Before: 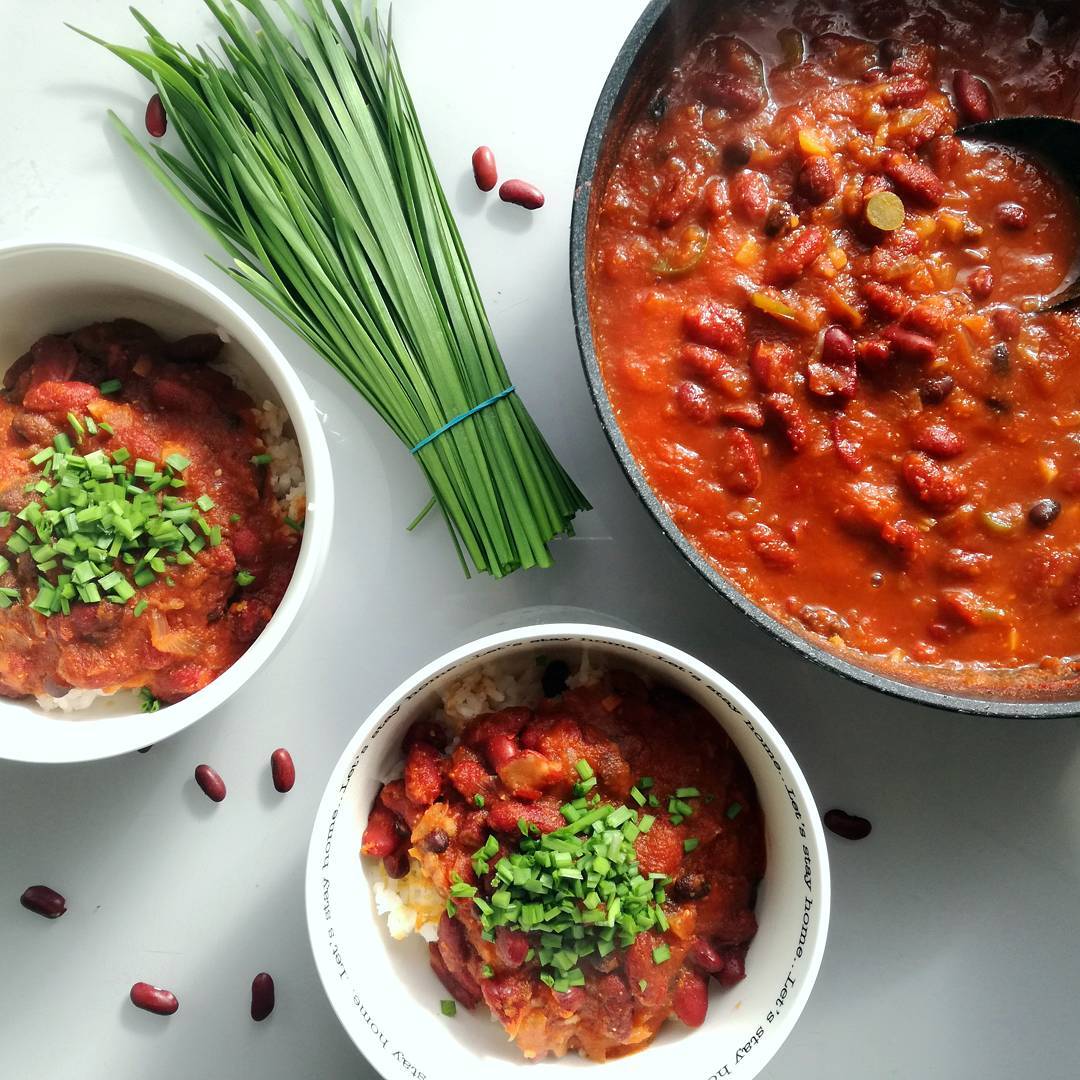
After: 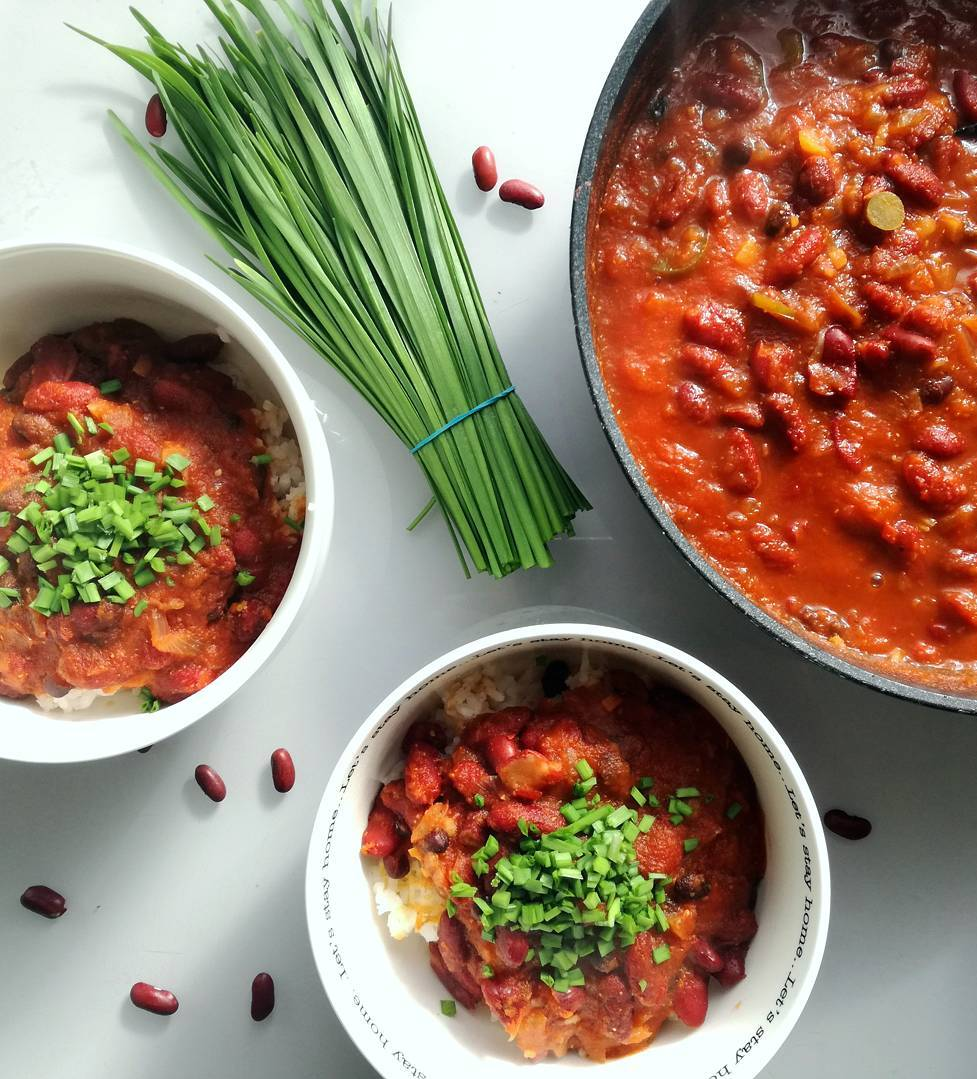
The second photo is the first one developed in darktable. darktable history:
crop: right 9.484%, bottom 0.031%
